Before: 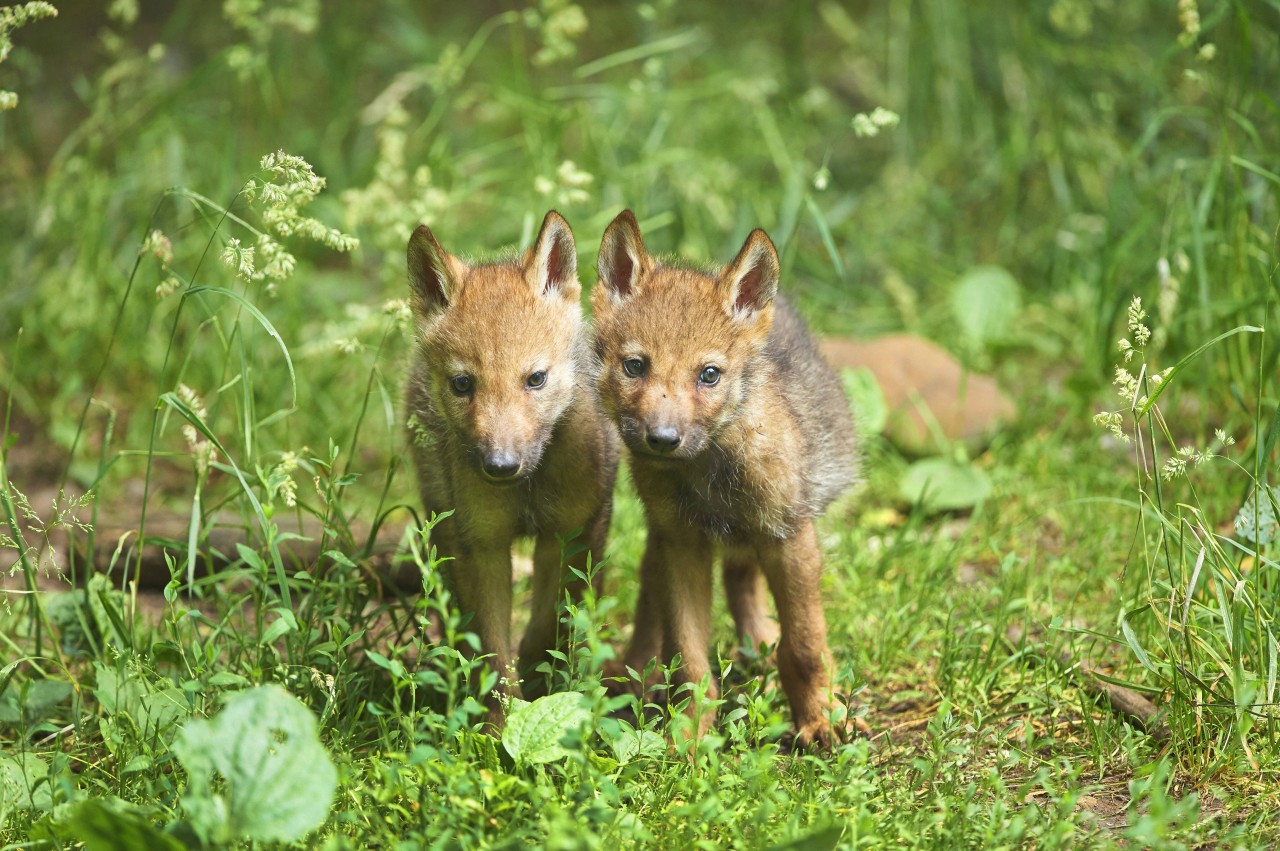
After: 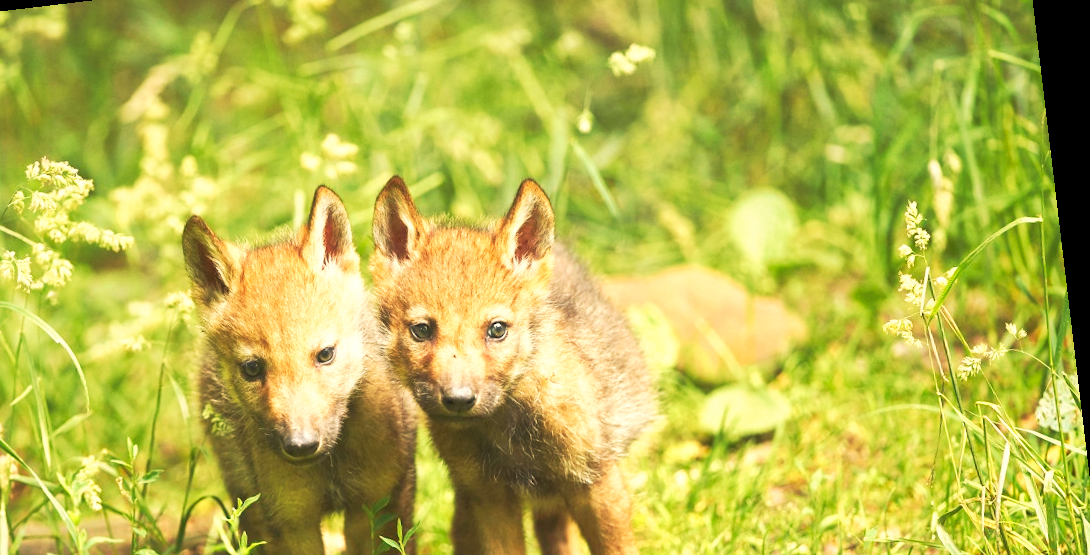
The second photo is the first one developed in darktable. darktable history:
white balance: red 1.138, green 0.996, blue 0.812
crop: left 18.38%, top 11.092%, right 2.134%, bottom 33.217%
tone curve: curves: ch0 [(0, 0) (0.003, 0.01) (0.011, 0.017) (0.025, 0.035) (0.044, 0.068) (0.069, 0.109) (0.1, 0.144) (0.136, 0.185) (0.177, 0.231) (0.224, 0.279) (0.277, 0.346) (0.335, 0.42) (0.399, 0.5) (0.468, 0.603) (0.543, 0.712) (0.623, 0.808) (0.709, 0.883) (0.801, 0.957) (0.898, 0.993) (1, 1)], preserve colors none
rotate and perspective: rotation -6.83°, automatic cropping off
